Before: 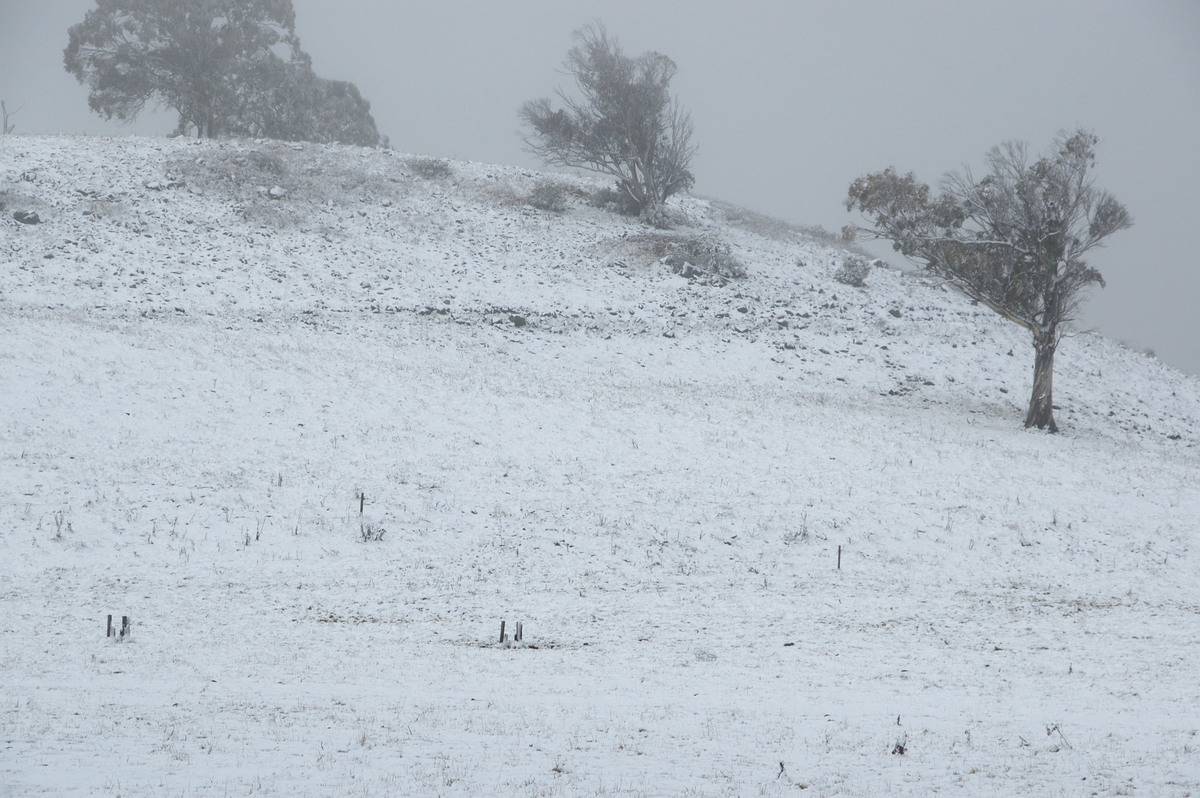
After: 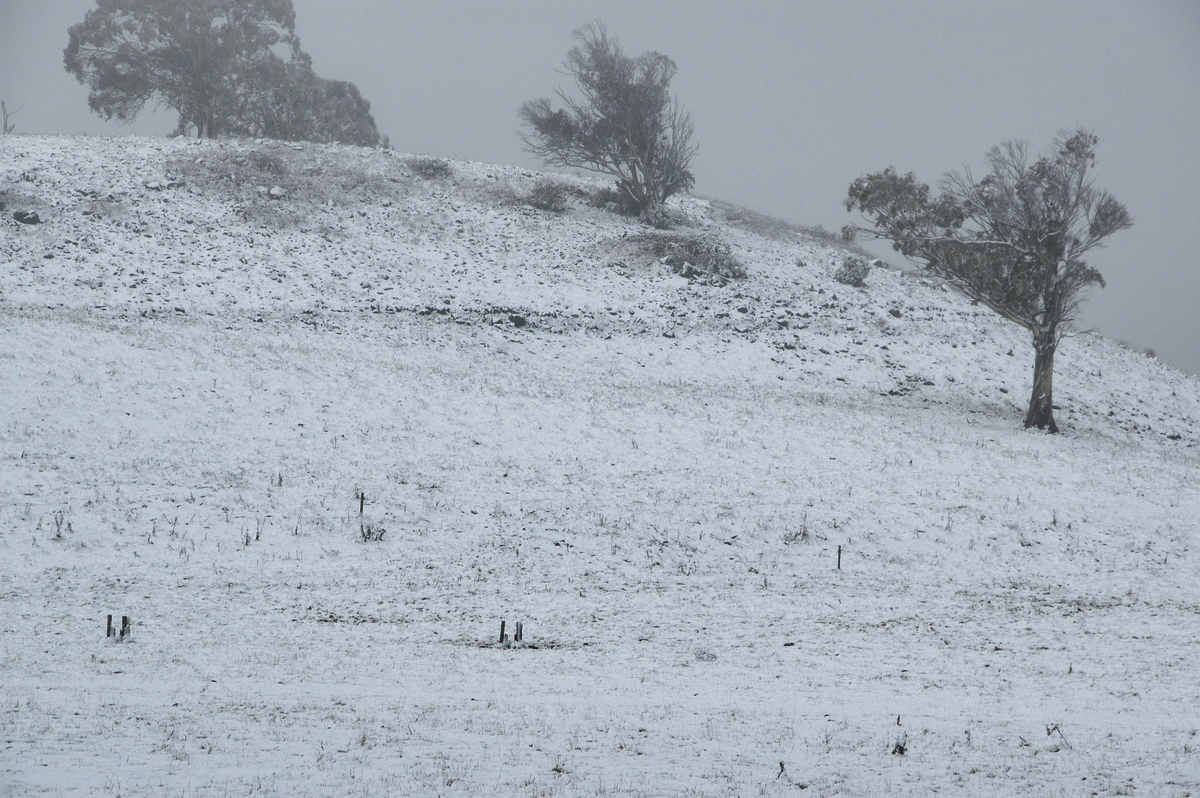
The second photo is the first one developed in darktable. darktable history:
shadows and highlights: soften with gaussian
local contrast: highlights 107%, shadows 101%, detail 119%, midtone range 0.2
